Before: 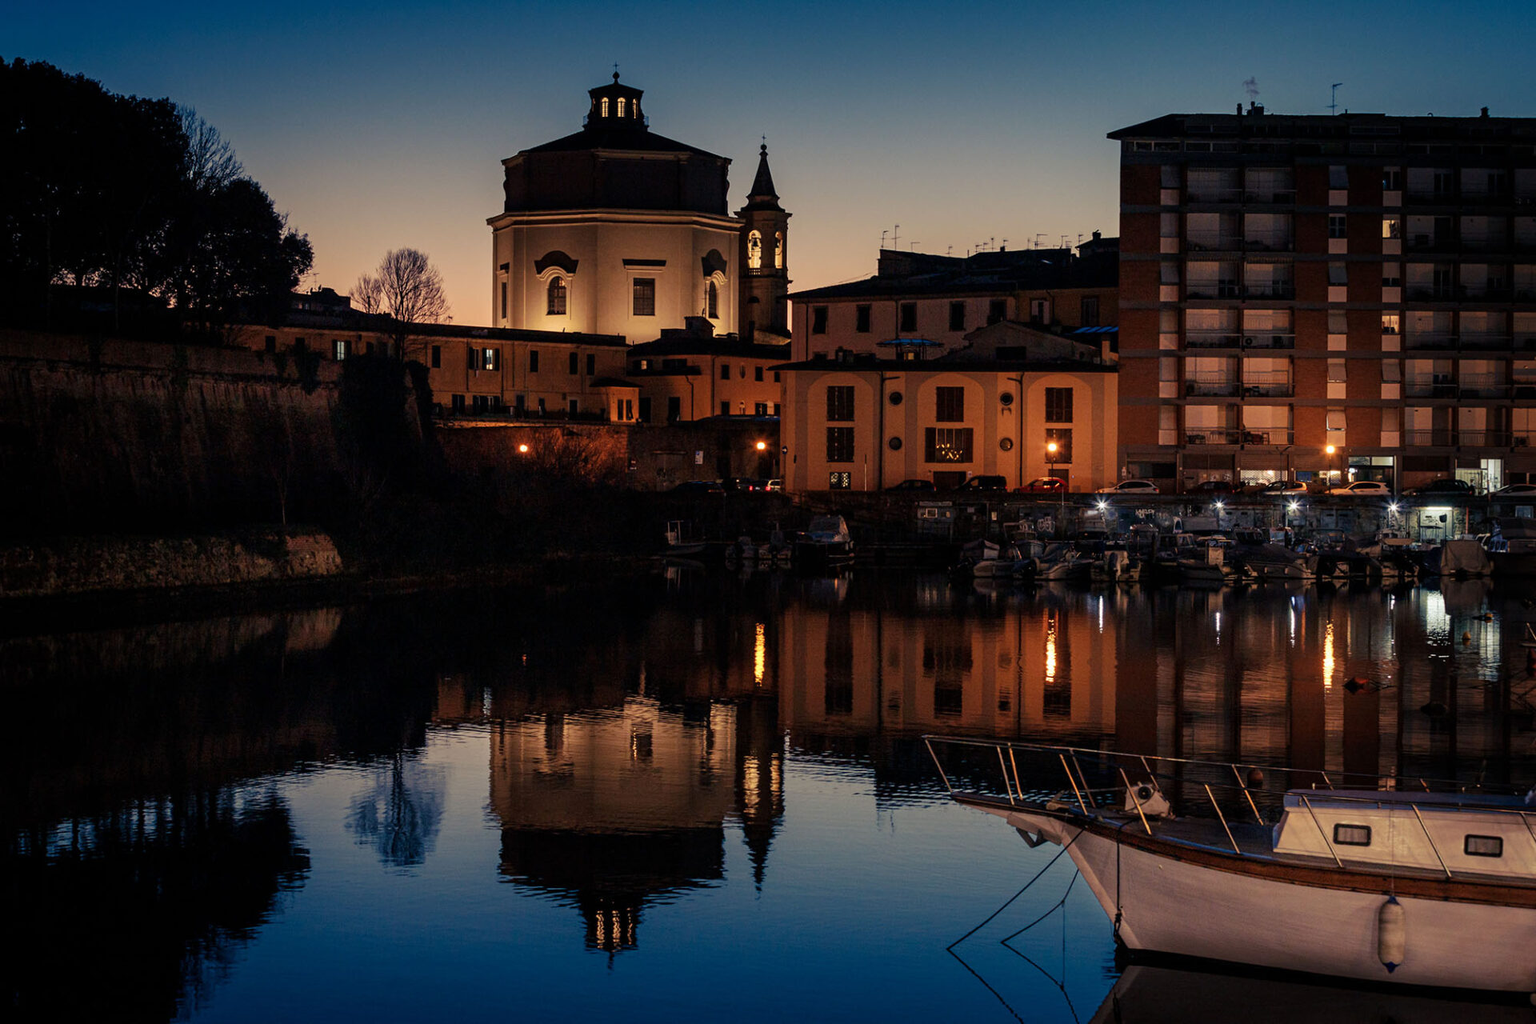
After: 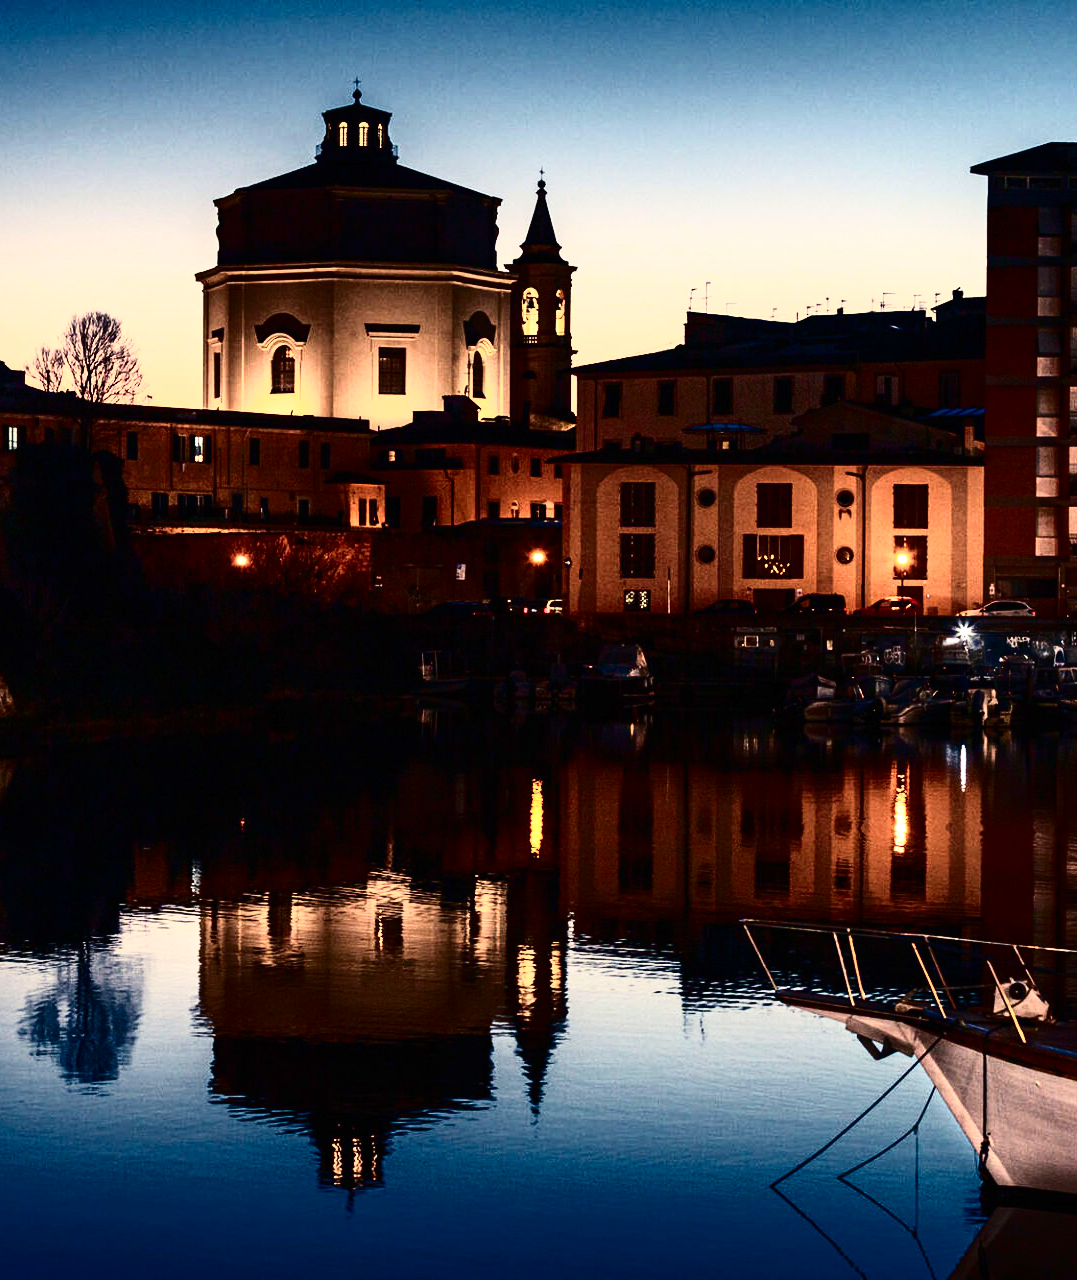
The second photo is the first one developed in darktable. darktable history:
crop: left 21.541%, right 22.351%
tone curve: curves: ch0 [(0, 0) (0.003, 0.004) (0.011, 0.006) (0.025, 0.008) (0.044, 0.012) (0.069, 0.017) (0.1, 0.021) (0.136, 0.029) (0.177, 0.043) (0.224, 0.062) (0.277, 0.108) (0.335, 0.166) (0.399, 0.301) (0.468, 0.467) (0.543, 0.64) (0.623, 0.803) (0.709, 0.908) (0.801, 0.969) (0.898, 0.988) (1, 1)], color space Lab, independent channels, preserve colors none
exposure: exposure 1 EV, compensate exposure bias true, compensate highlight preservation false
